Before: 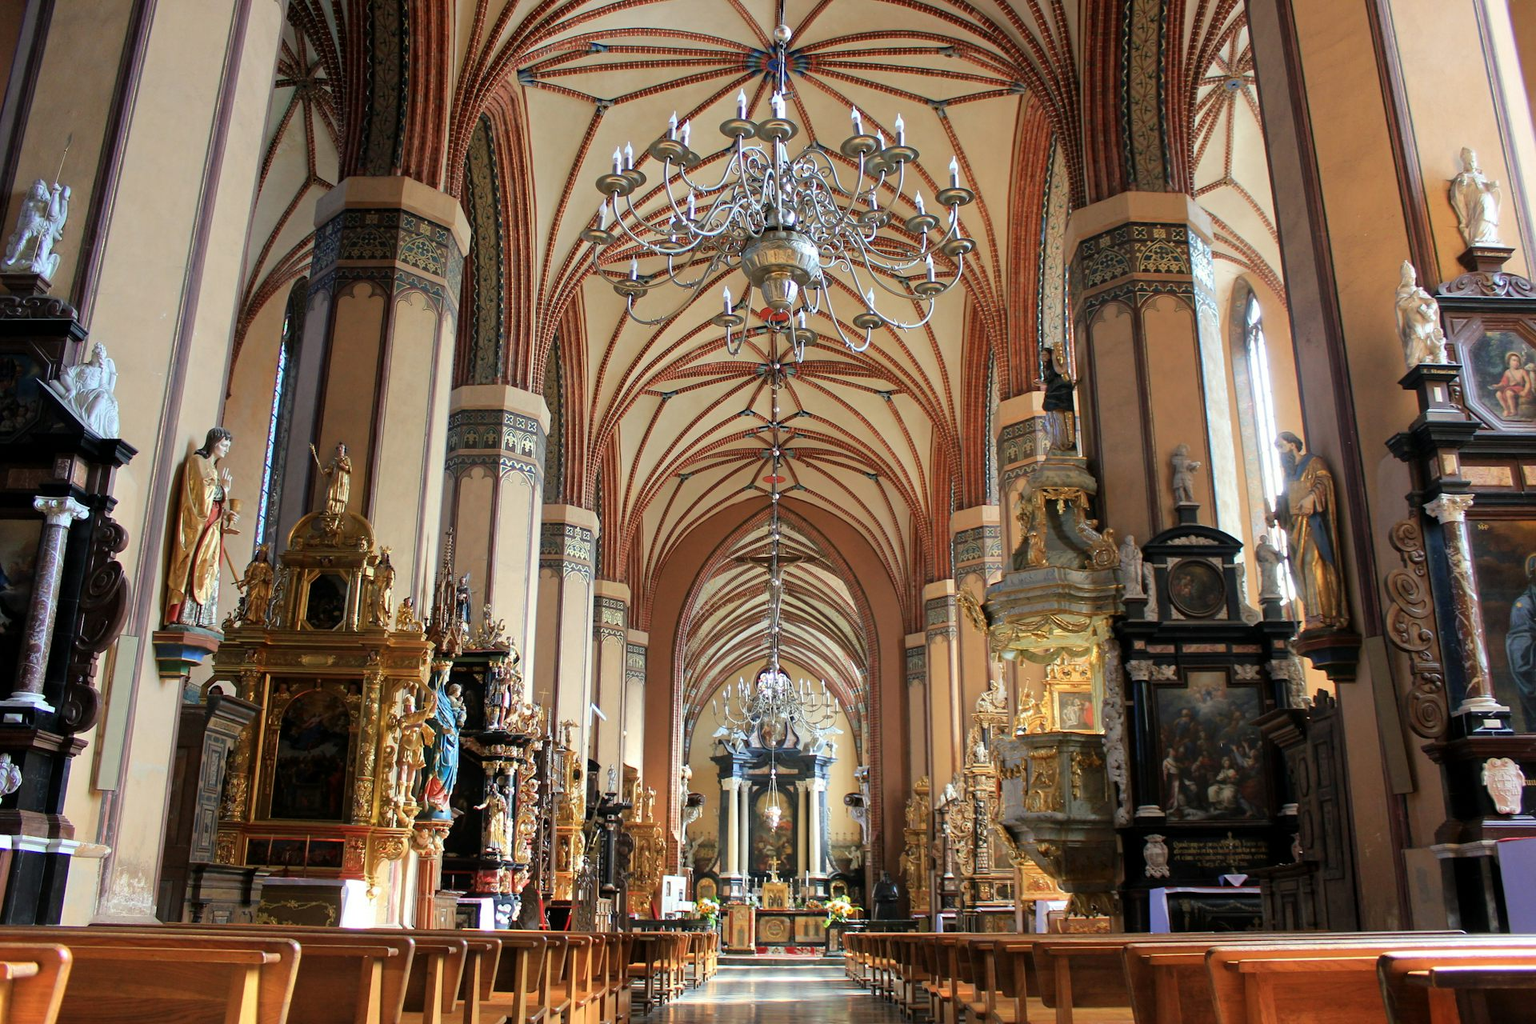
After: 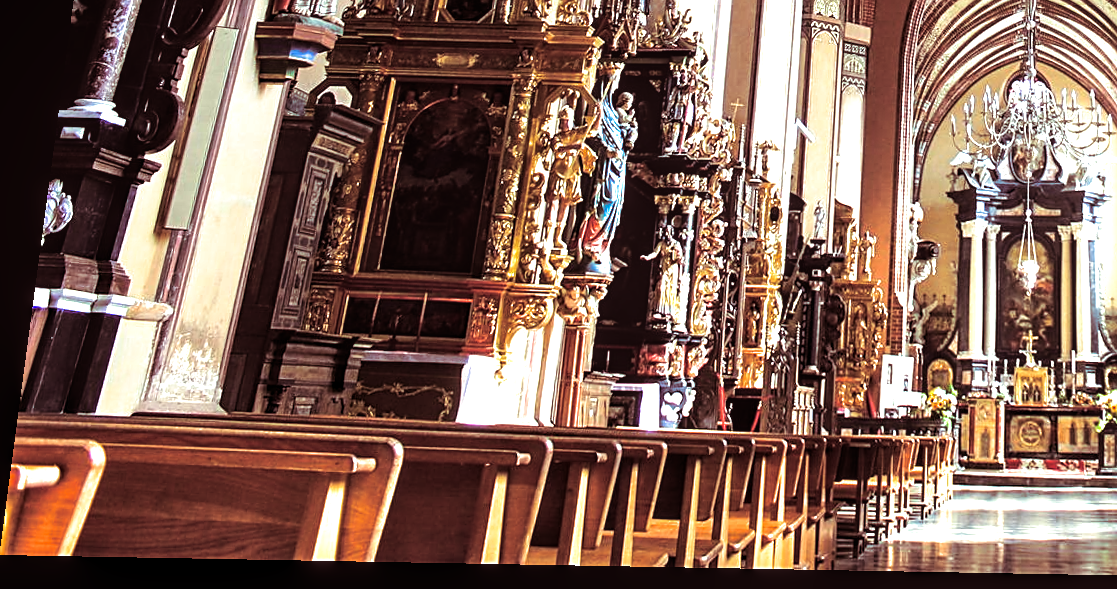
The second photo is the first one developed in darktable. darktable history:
rotate and perspective: rotation 0.128°, lens shift (vertical) -0.181, lens shift (horizontal) -0.044, shear 0.001, automatic cropping off
color balance: contrast 8.5%, output saturation 105%
crop and rotate: top 54.778%, right 46.61%, bottom 0.159%
local contrast: highlights 25%, detail 130%
split-toning: on, module defaults
shadows and highlights: radius 44.78, white point adjustment 6.64, compress 79.65%, highlights color adjustment 78.42%, soften with gaussian
tone equalizer: -8 EV -0.75 EV, -7 EV -0.7 EV, -6 EV -0.6 EV, -5 EV -0.4 EV, -3 EV 0.4 EV, -2 EV 0.6 EV, -1 EV 0.7 EV, +0 EV 0.75 EV, edges refinement/feathering 500, mask exposure compensation -1.57 EV, preserve details no
sharpen: on, module defaults
